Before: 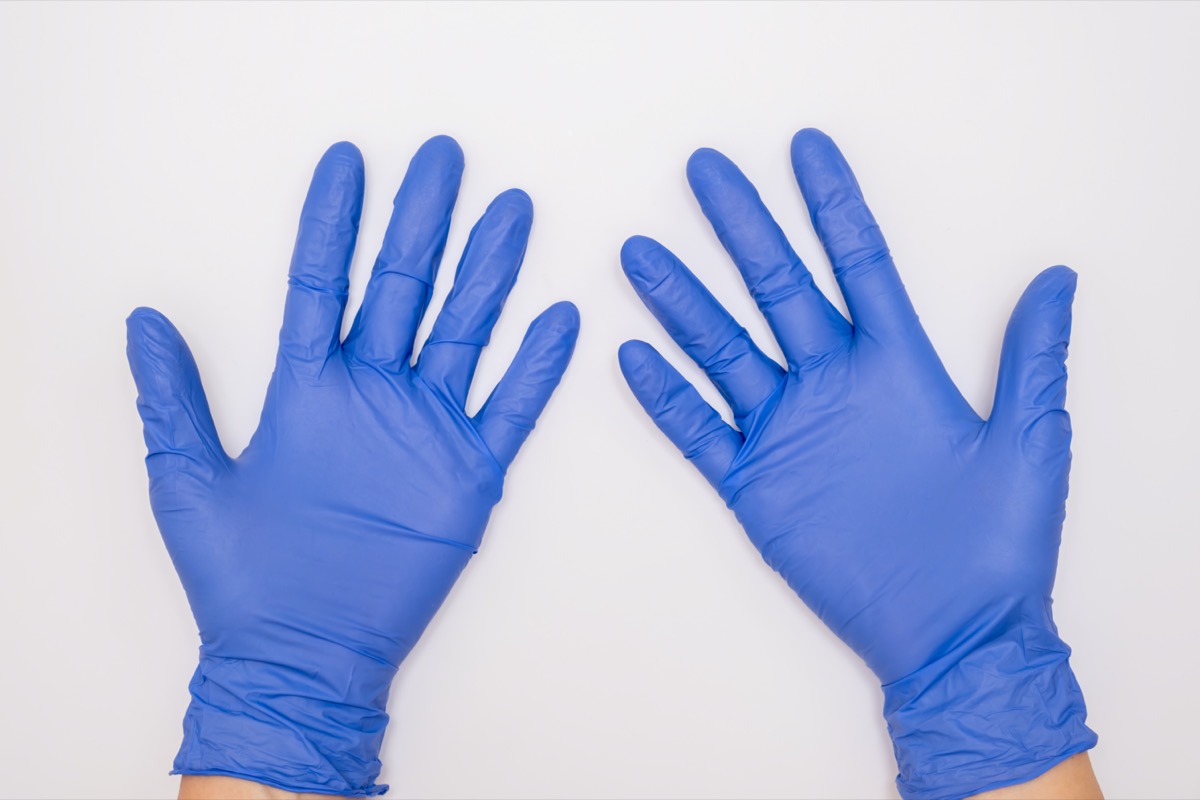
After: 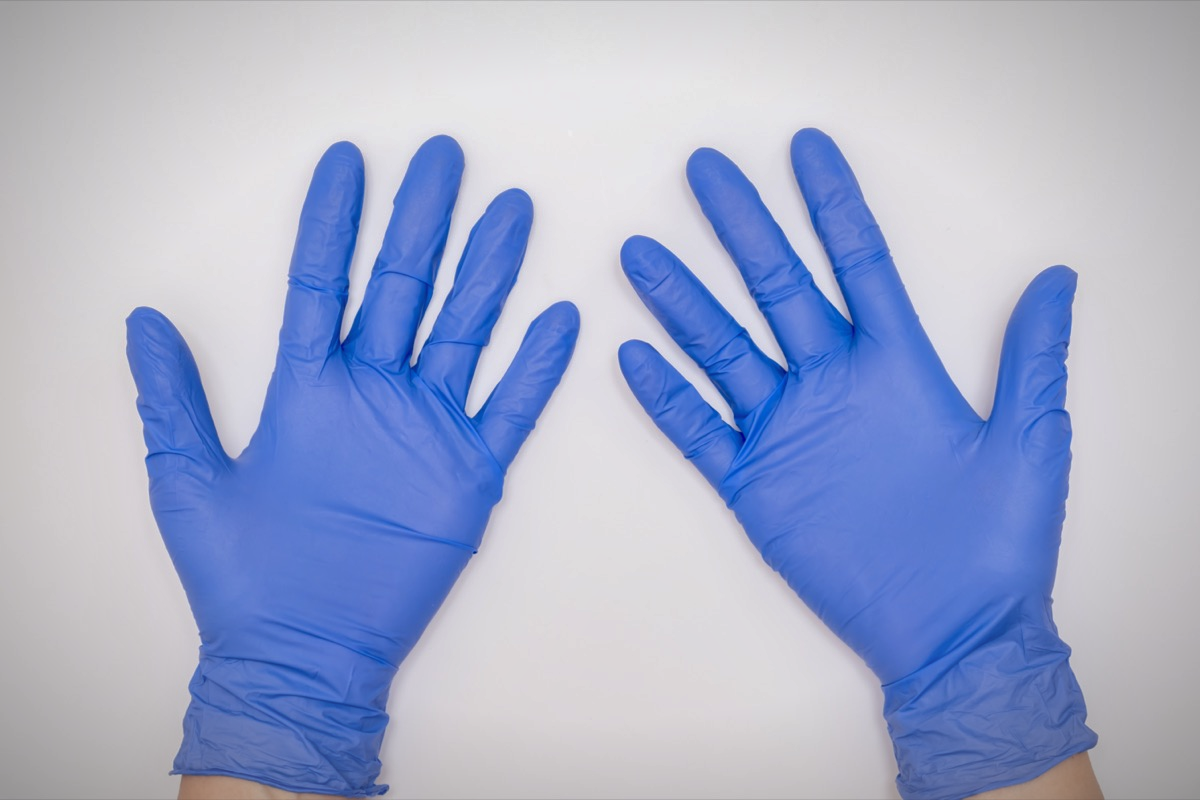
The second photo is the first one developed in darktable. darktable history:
shadows and highlights: on, module defaults
vignetting: fall-off radius 59.77%, automatic ratio true
